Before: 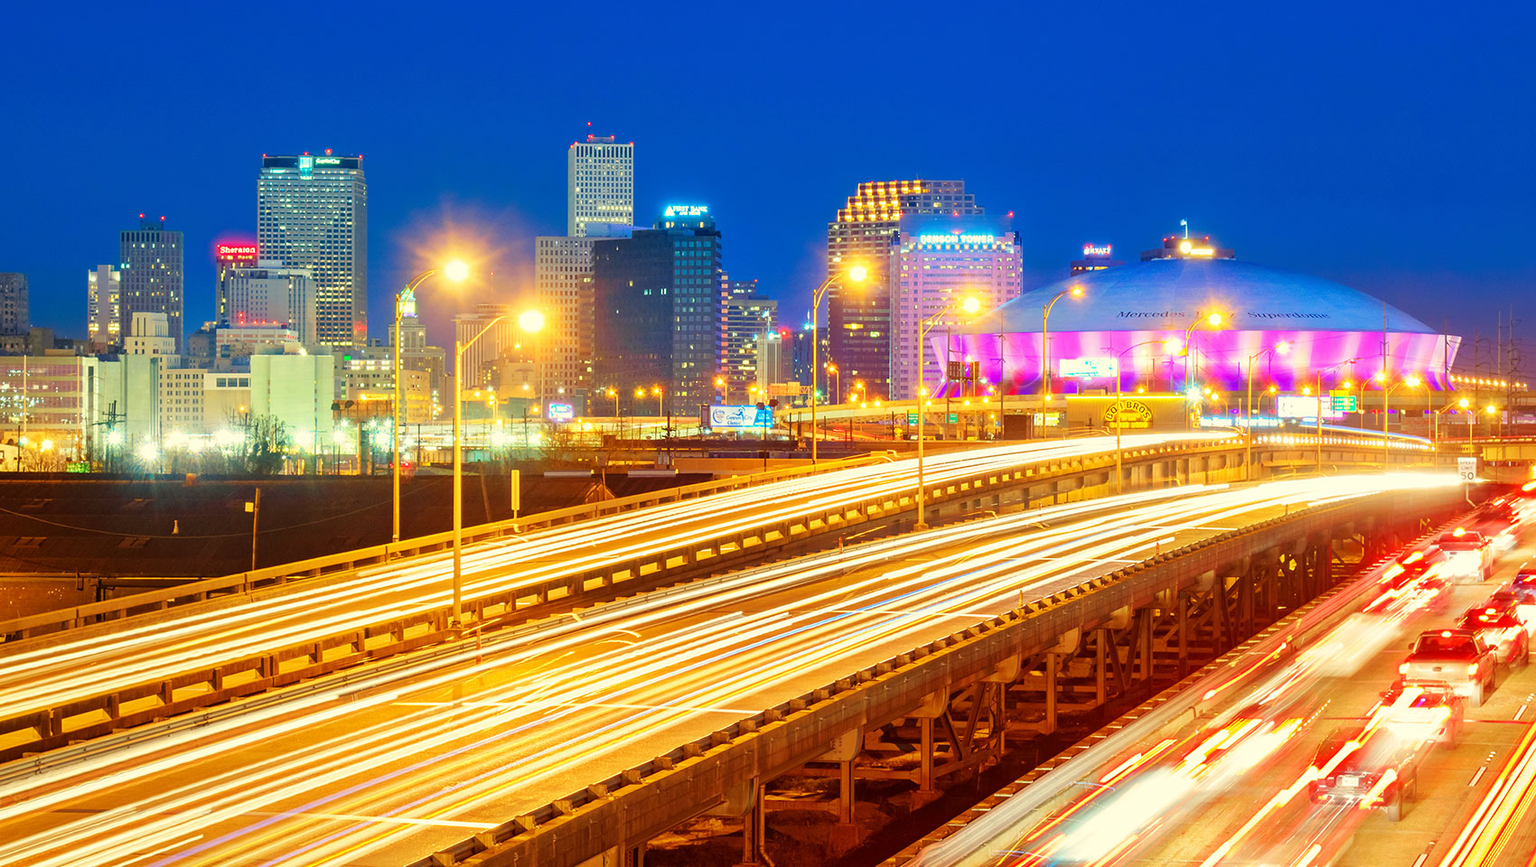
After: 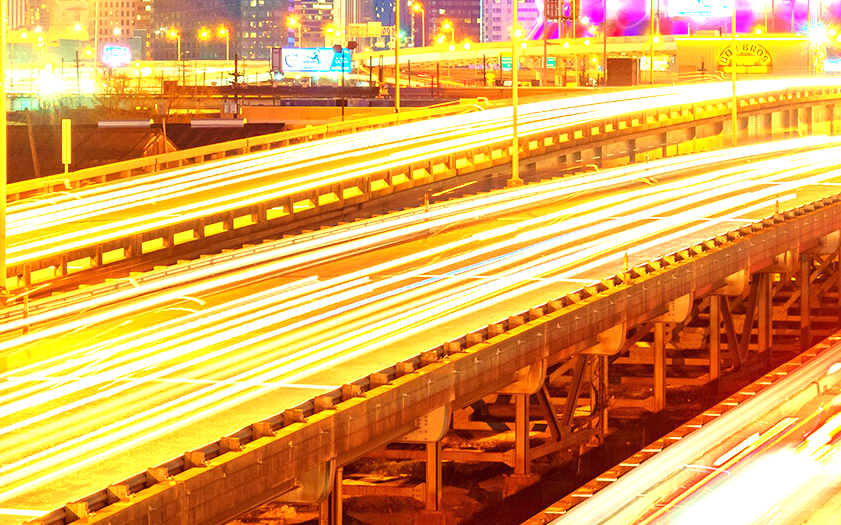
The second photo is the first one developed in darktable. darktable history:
exposure: black level correction 0, exposure 0.95 EV, compensate exposure bias true, compensate highlight preservation false
crop: left 29.672%, top 41.786%, right 20.851%, bottom 3.487%
